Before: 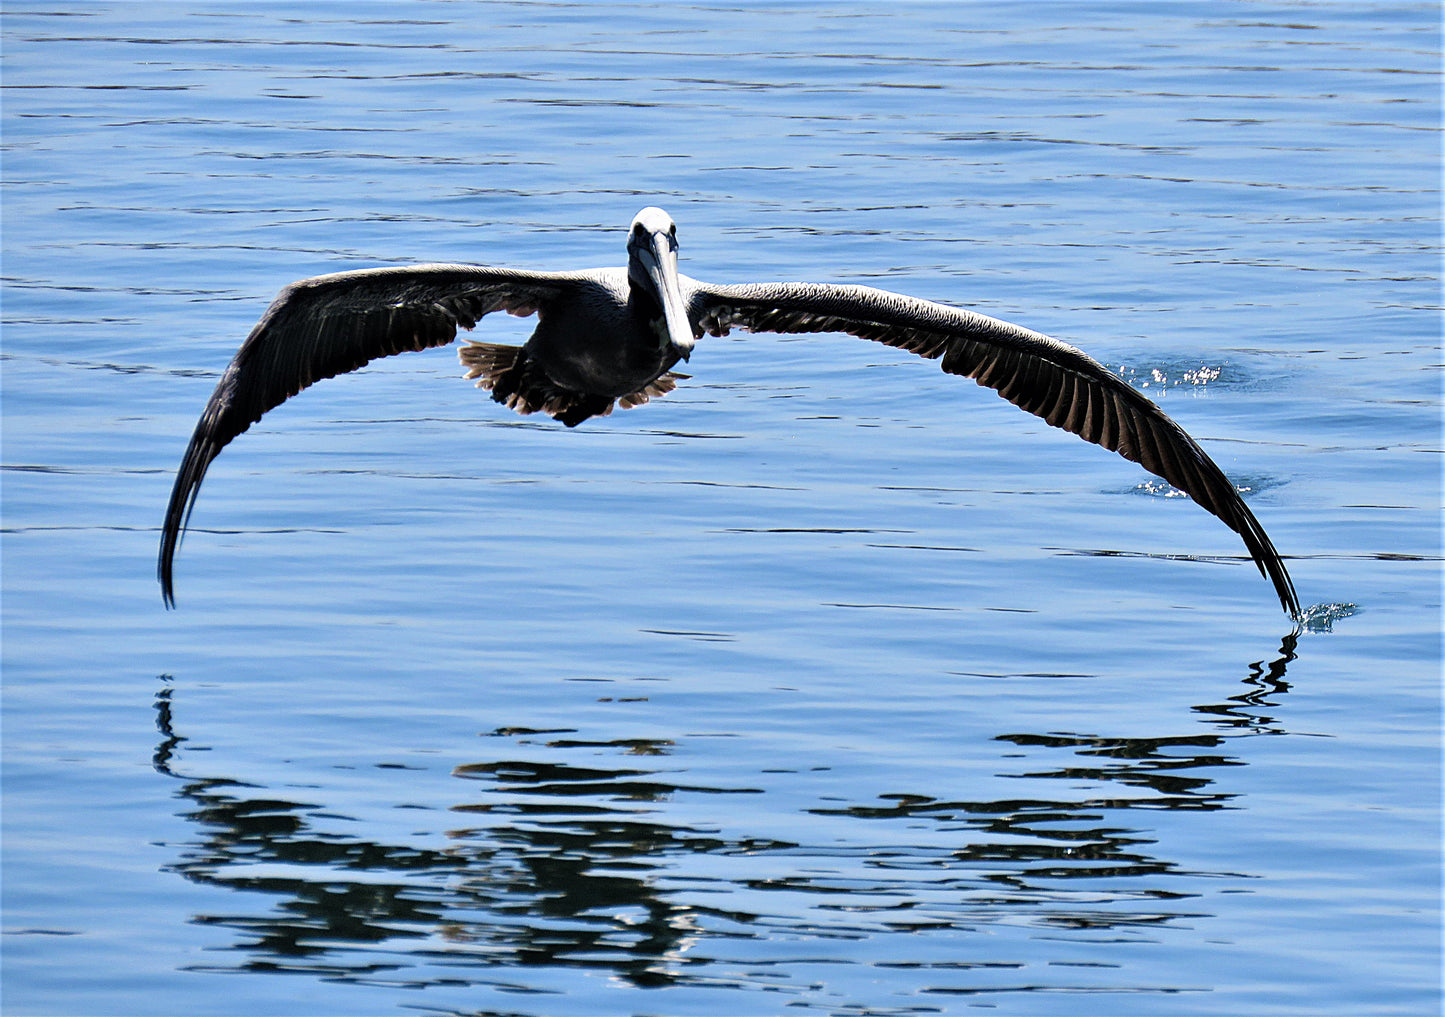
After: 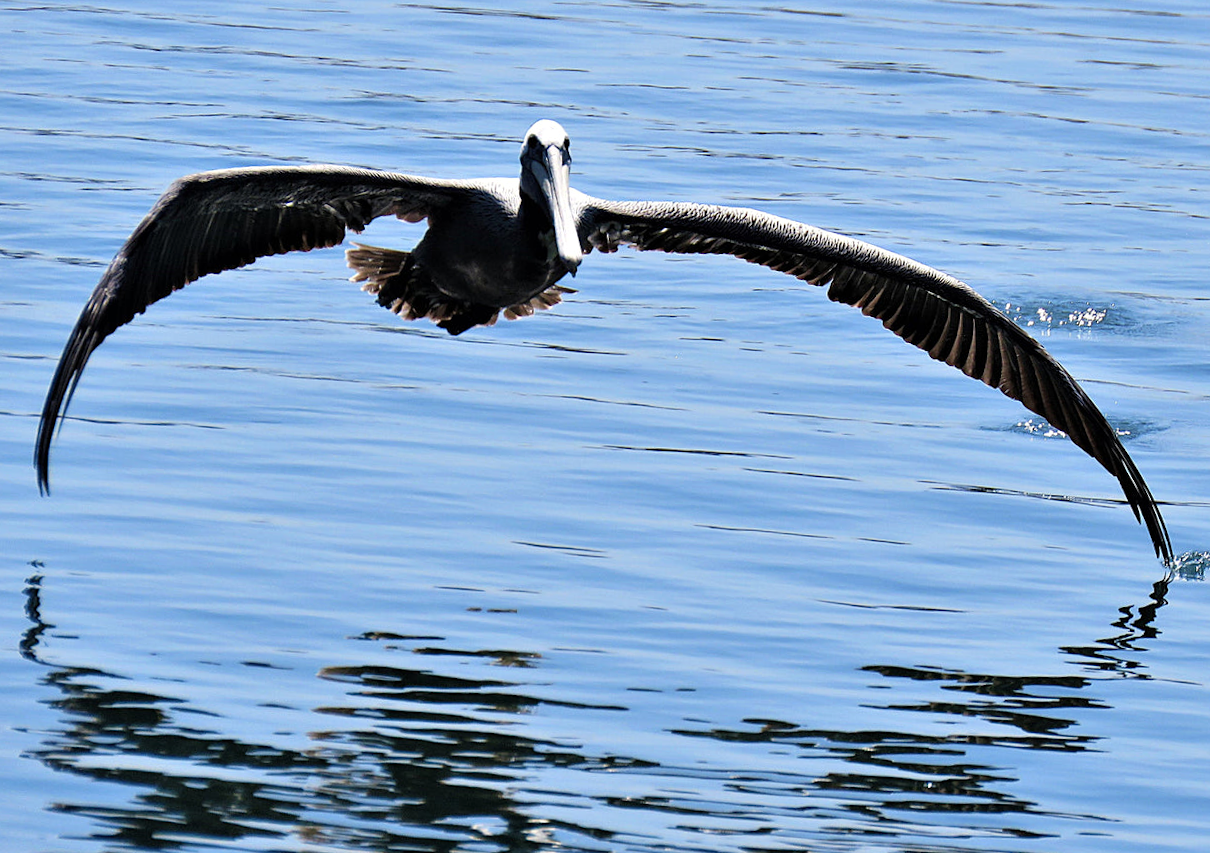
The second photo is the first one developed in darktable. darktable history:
shadows and highlights: shadows -10.53, white point adjustment 1.42, highlights 10.78
crop and rotate: angle -3.03°, left 5.314%, top 5.189%, right 4.755%, bottom 4.671%
